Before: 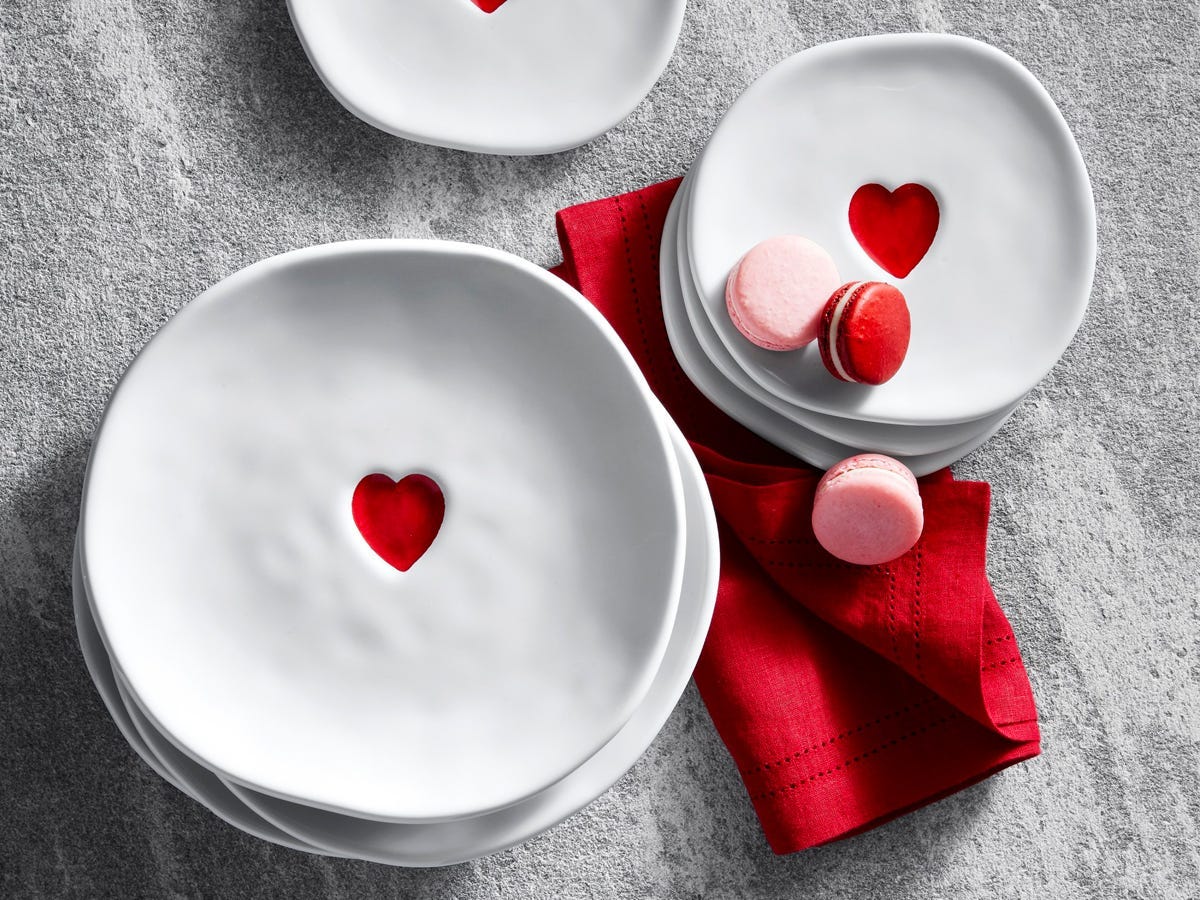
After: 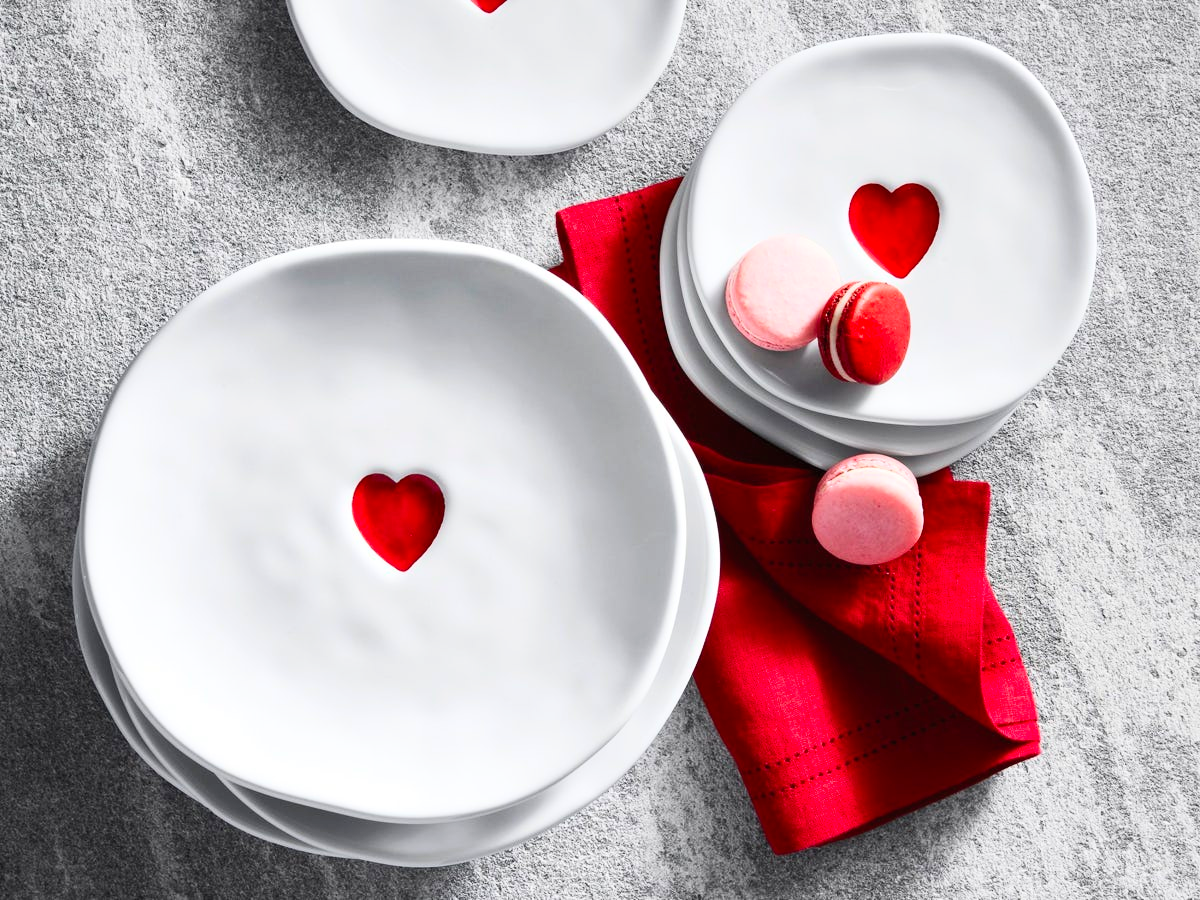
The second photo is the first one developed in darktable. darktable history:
contrast brightness saturation: contrast 0.205, brightness 0.155, saturation 0.229
